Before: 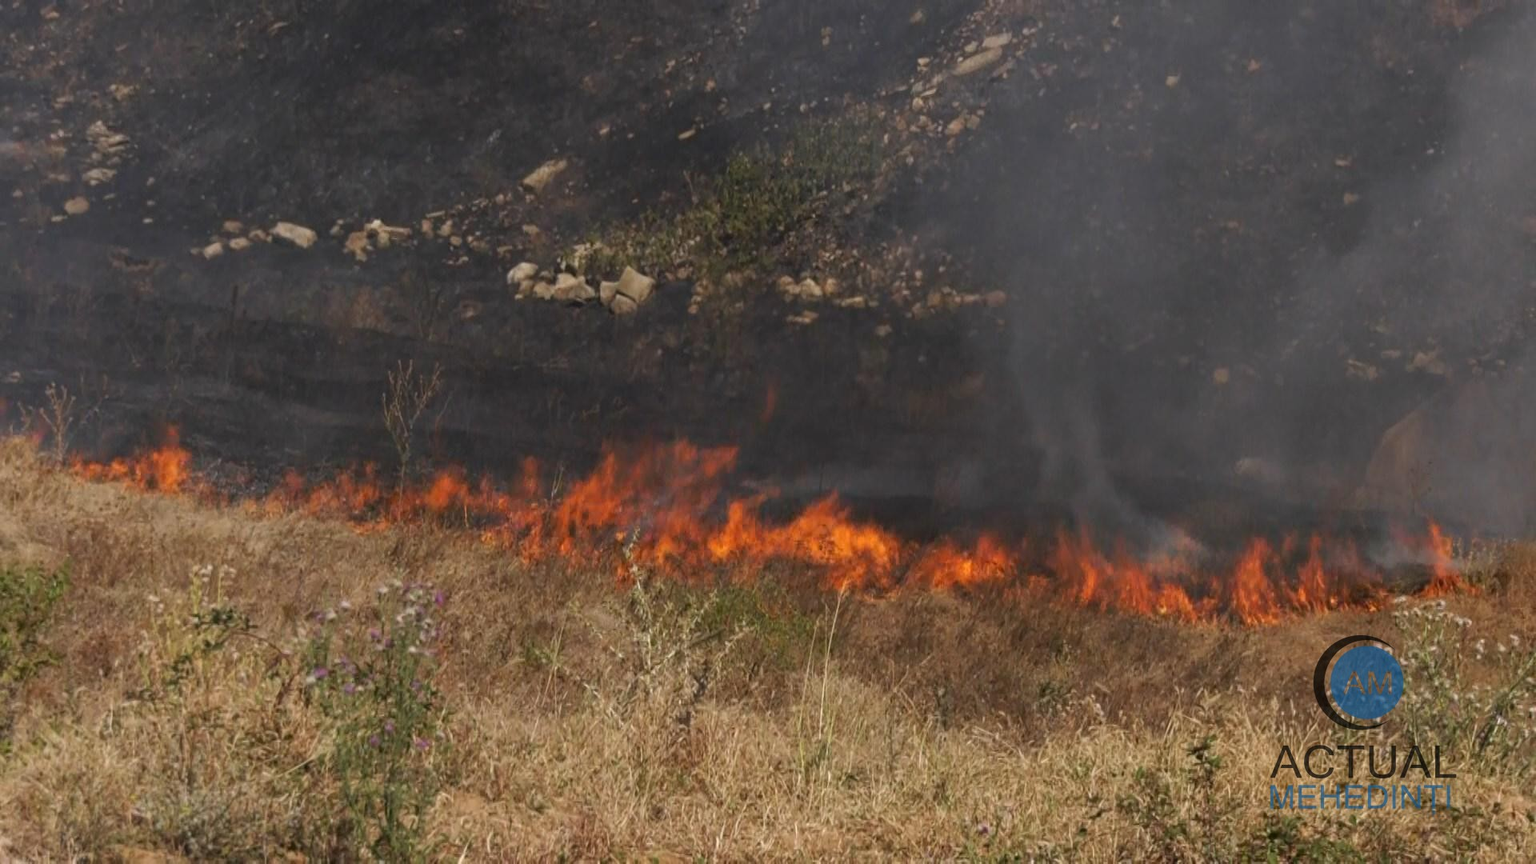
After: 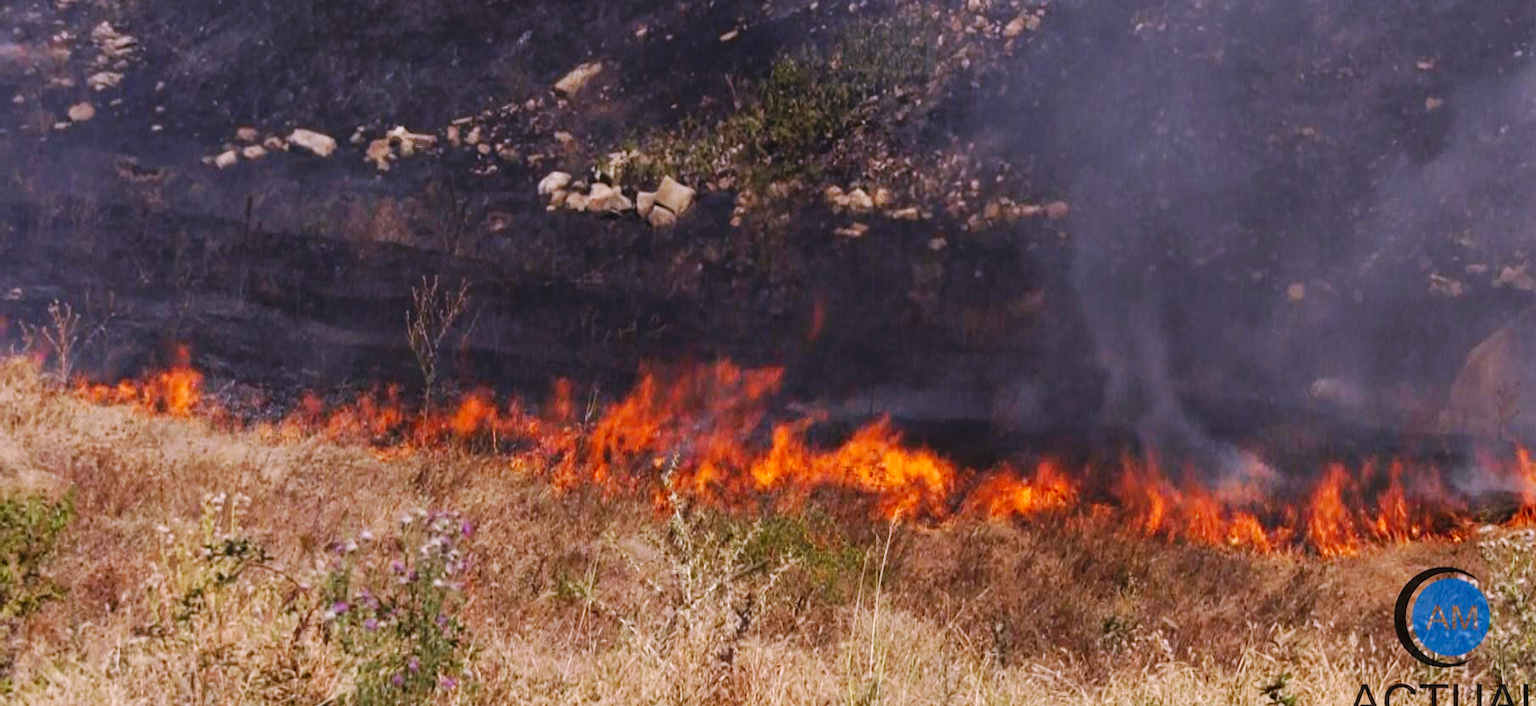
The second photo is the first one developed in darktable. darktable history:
white balance: red 1.042, blue 1.17
base curve: curves: ch0 [(0, 0) (0.036, 0.025) (0.121, 0.166) (0.206, 0.329) (0.605, 0.79) (1, 1)], preserve colors none
crop and rotate: angle 0.03°, top 11.643%, right 5.651%, bottom 11.189%
